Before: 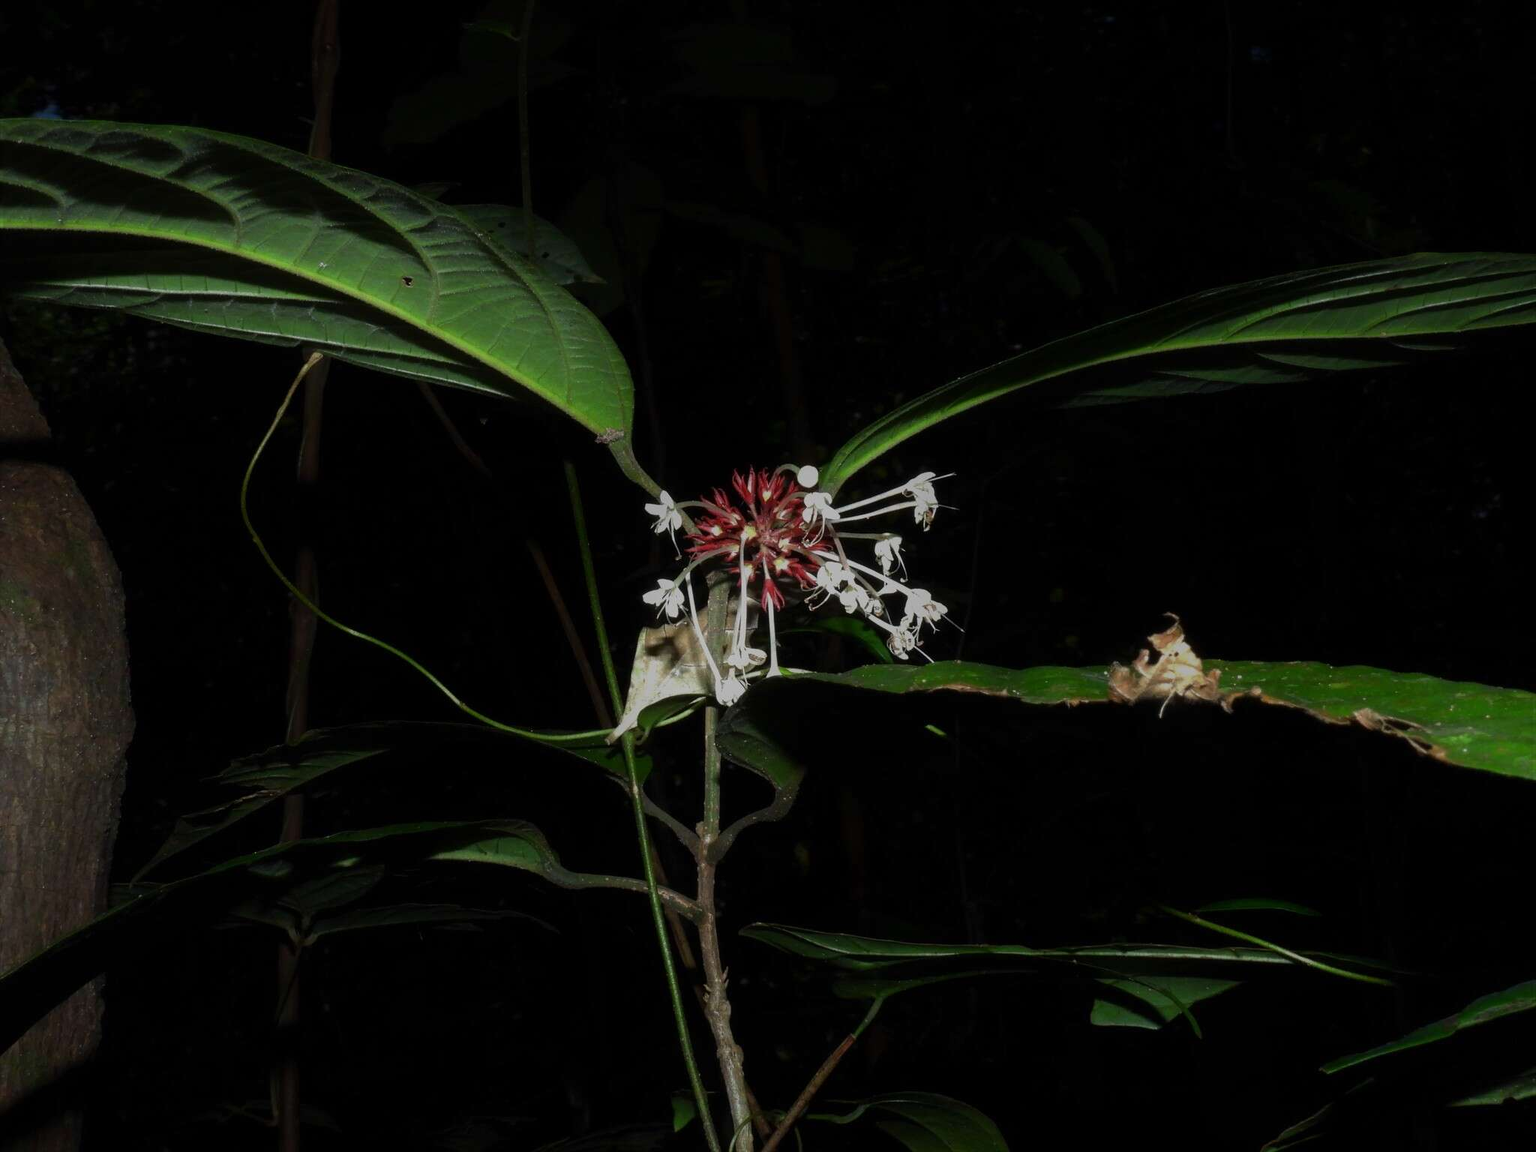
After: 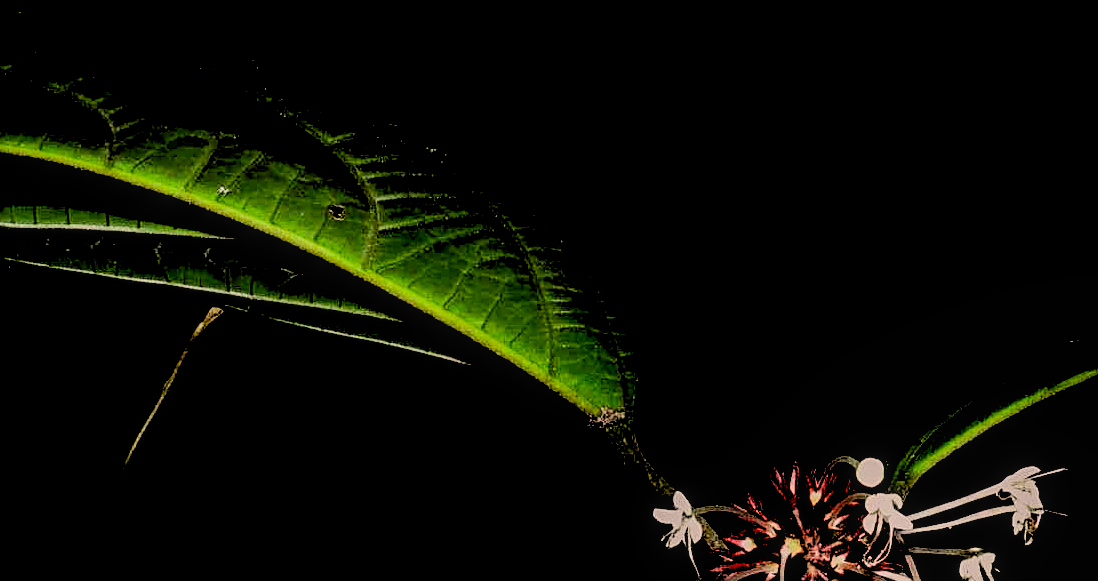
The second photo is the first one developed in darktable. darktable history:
sharpen: on, module defaults
rgb levels: levels [[0.029, 0.461, 0.922], [0, 0.5, 1], [0, 0.5, 1]]
exposure: black level correction 0.046, exposure -0.228 EV, compensate highlight preservation false
crop: left 10.121%, top 10.631%, right 36.218%, bottom 51.526%
local contrast: on, module defaults
rgb curve: curves: ch0 [(0, 0) (0.284, 0.292) (0.505, 0.644) (1, 1)]; ch1 [(0, 0) (0.284, 0.292) (0.505, 0.644) (1, 1)]; ch2 [(0, 0) (0.284, 0.292) (0.505, 0.644) (1, 1)], compensate middle gray true
white balance: red 1.127, blue 0.943
